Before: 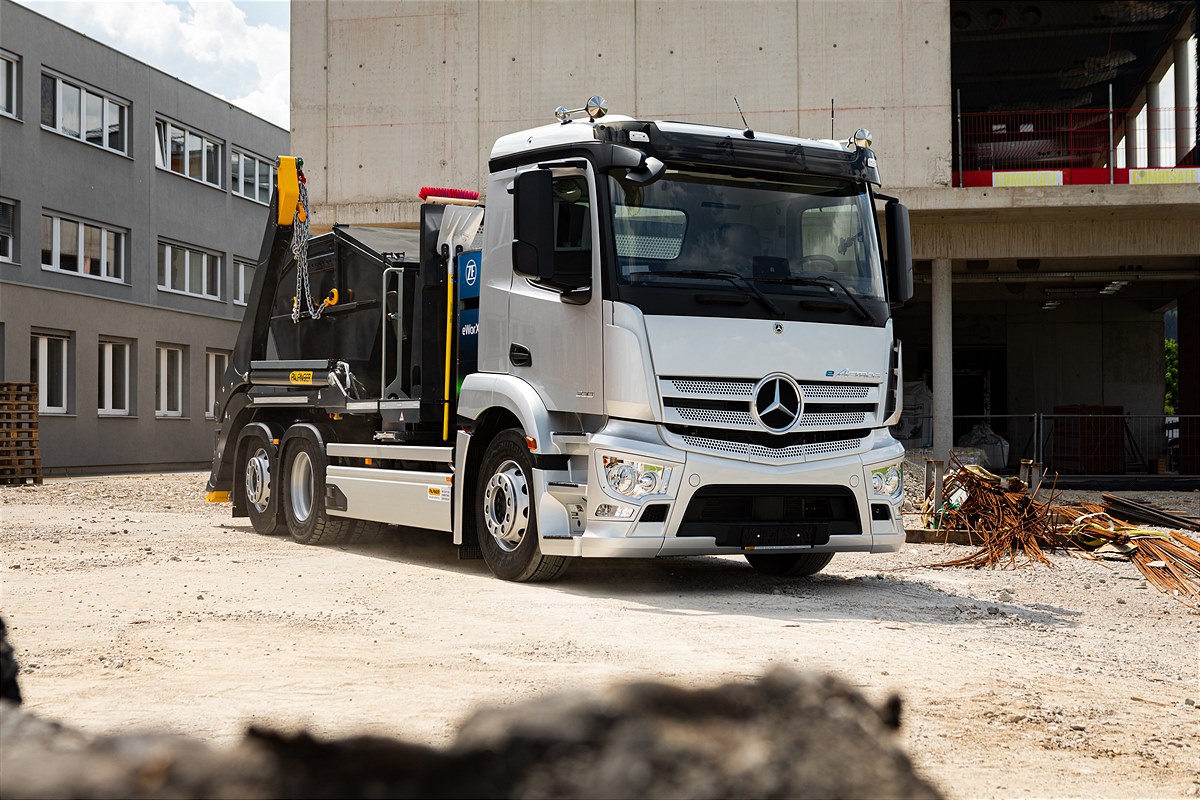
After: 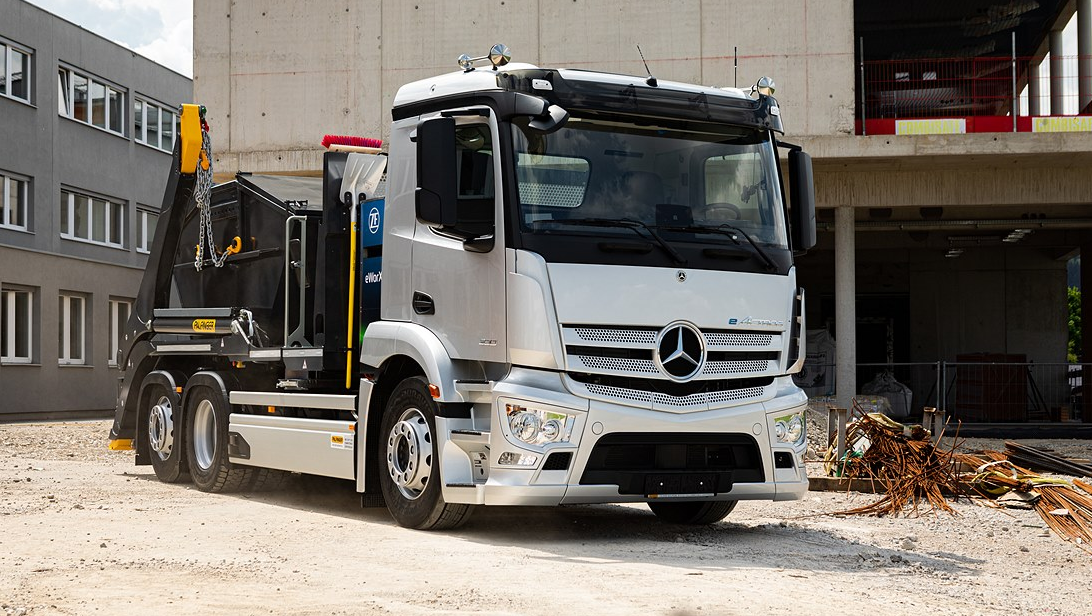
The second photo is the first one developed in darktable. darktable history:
tone curve: color space Lab, linked channels, preserve colors none
crop: left 8.155%, top 6.611%, bottom 15.385%
